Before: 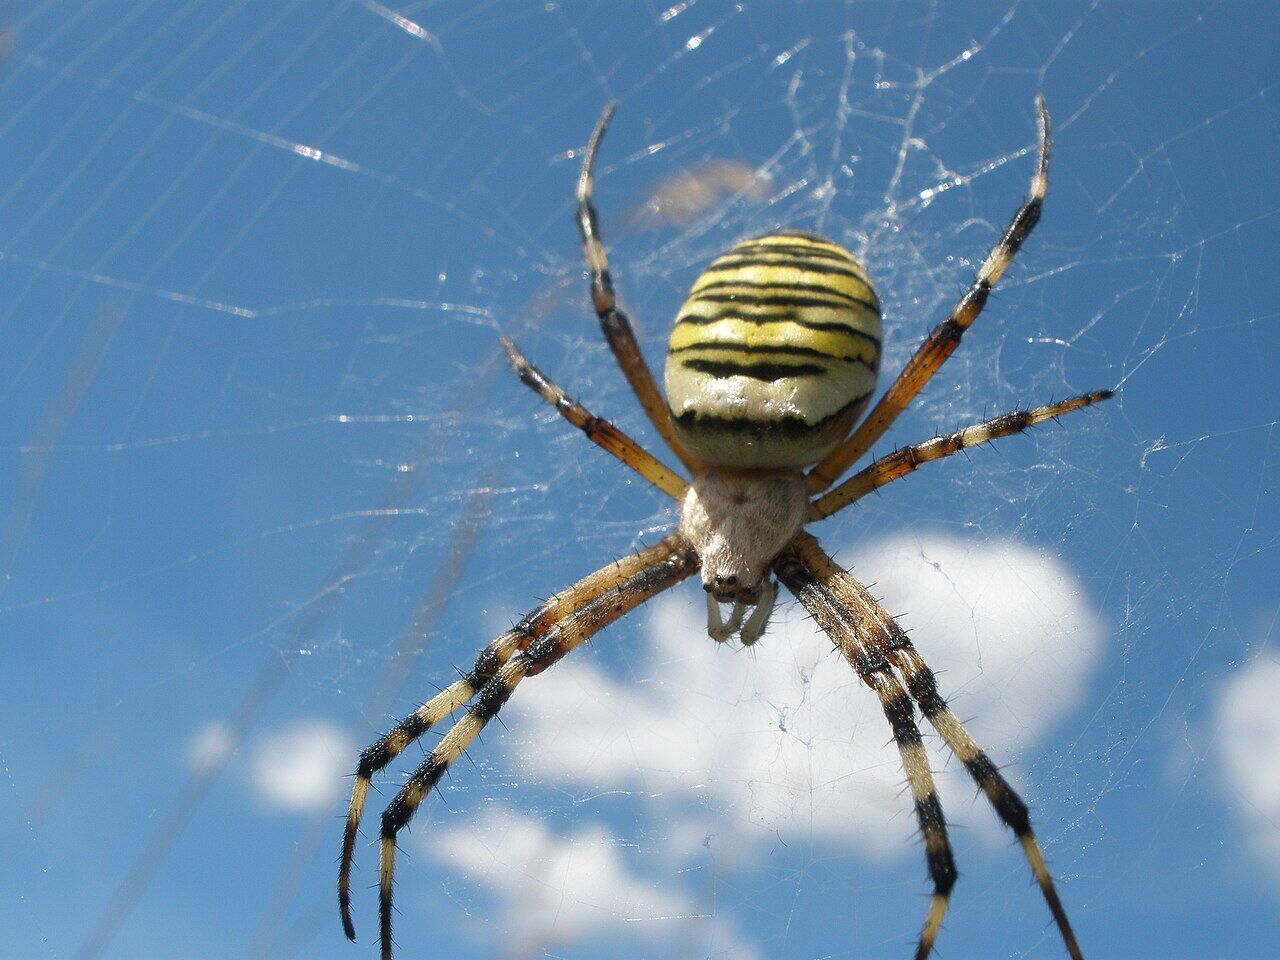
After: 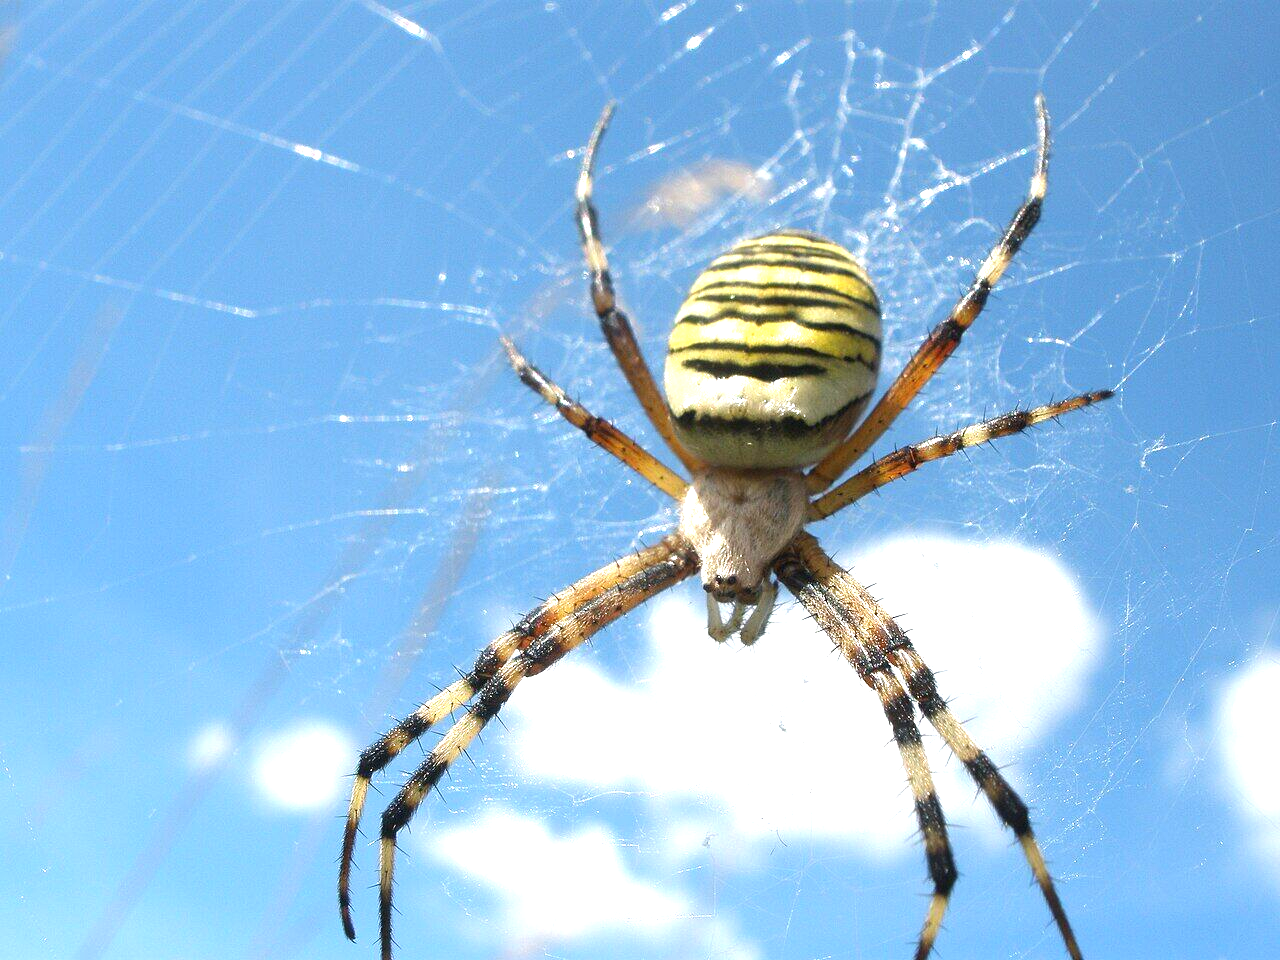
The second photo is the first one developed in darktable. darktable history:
exposure: black level correction 0, exposure 1.102 EV, compensate highlight preservation false
